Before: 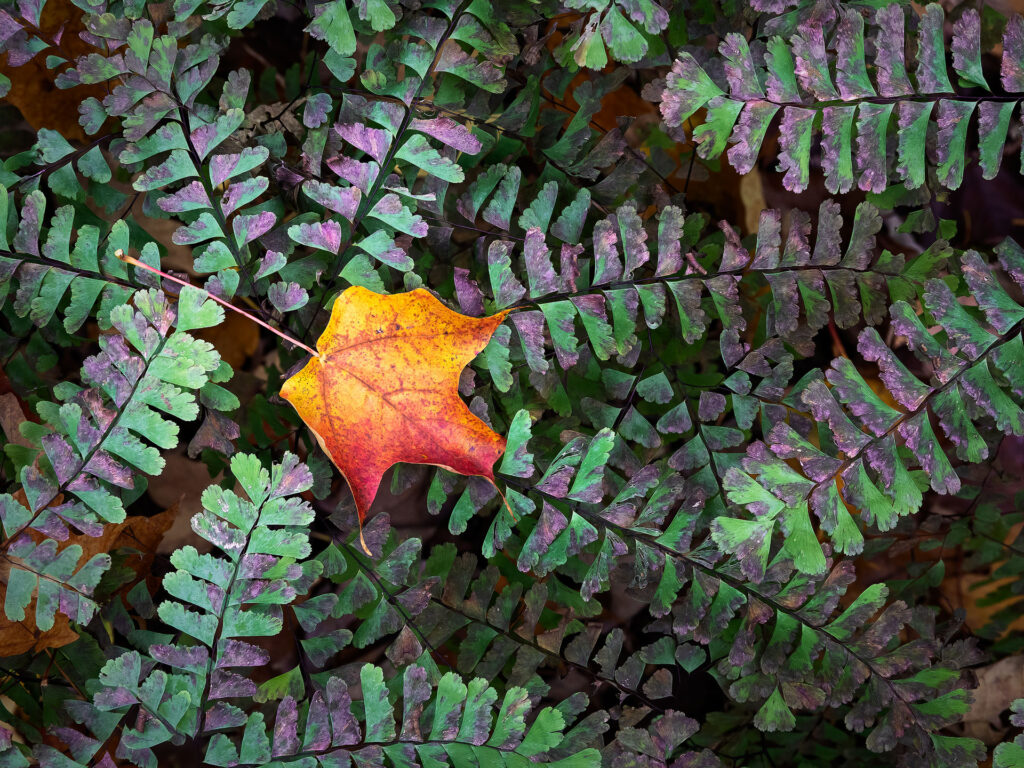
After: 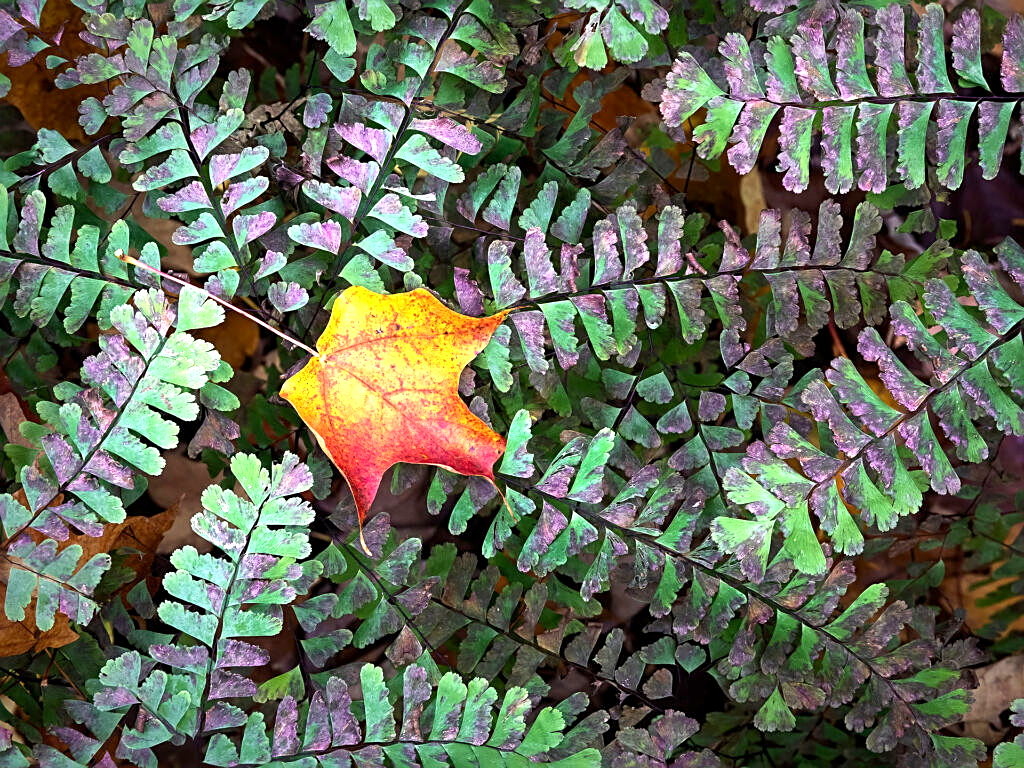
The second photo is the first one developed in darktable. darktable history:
exposure: black level correction 0.001, exposure 0.963 EV, compensate highlight preservation false
sharpen: on, module defaults
